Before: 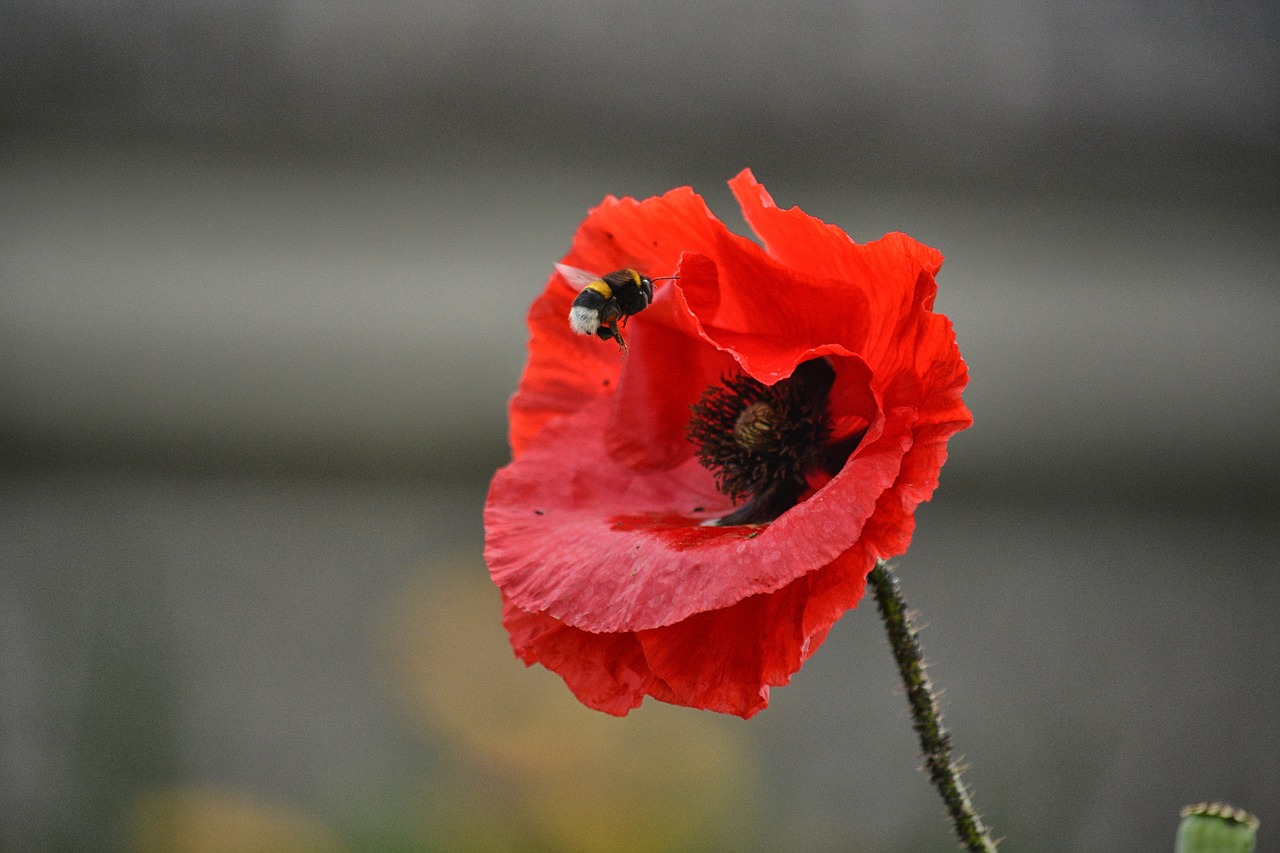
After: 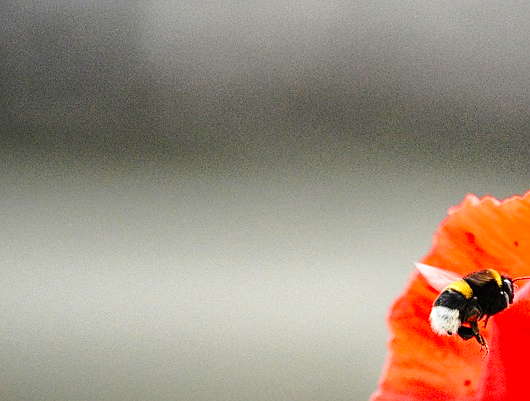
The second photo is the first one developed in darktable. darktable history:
sharpen: amount 0.21
crop and rotate: left 10.892%, top 0.086%, right 47.698%, bottom 52.867%
tone equalizer: -8 EV -0.731 EV, -7 EV -0.673 EV, -6 EV -0.578 EV, -5 EV -0.389 EV, -3 EV 0.379 EV, -2 EV 0.6 EV, -1 EV 0.689 EV, +0 EV 0.726 EV, luminance estimator HSV value / RGB max
exposure: black level correction 0.002, exposure -0.101 EV, compensate highlight preservation false
base curve: curves: ch0 [(0, 0) (0.028, 0.03) (0.121, 0.232) (0.46, 0.748) (0.859, 0.968) (1, 1)], preserve colors none
contrast brightness saturation: contrast 0.042, saturation 0.072
